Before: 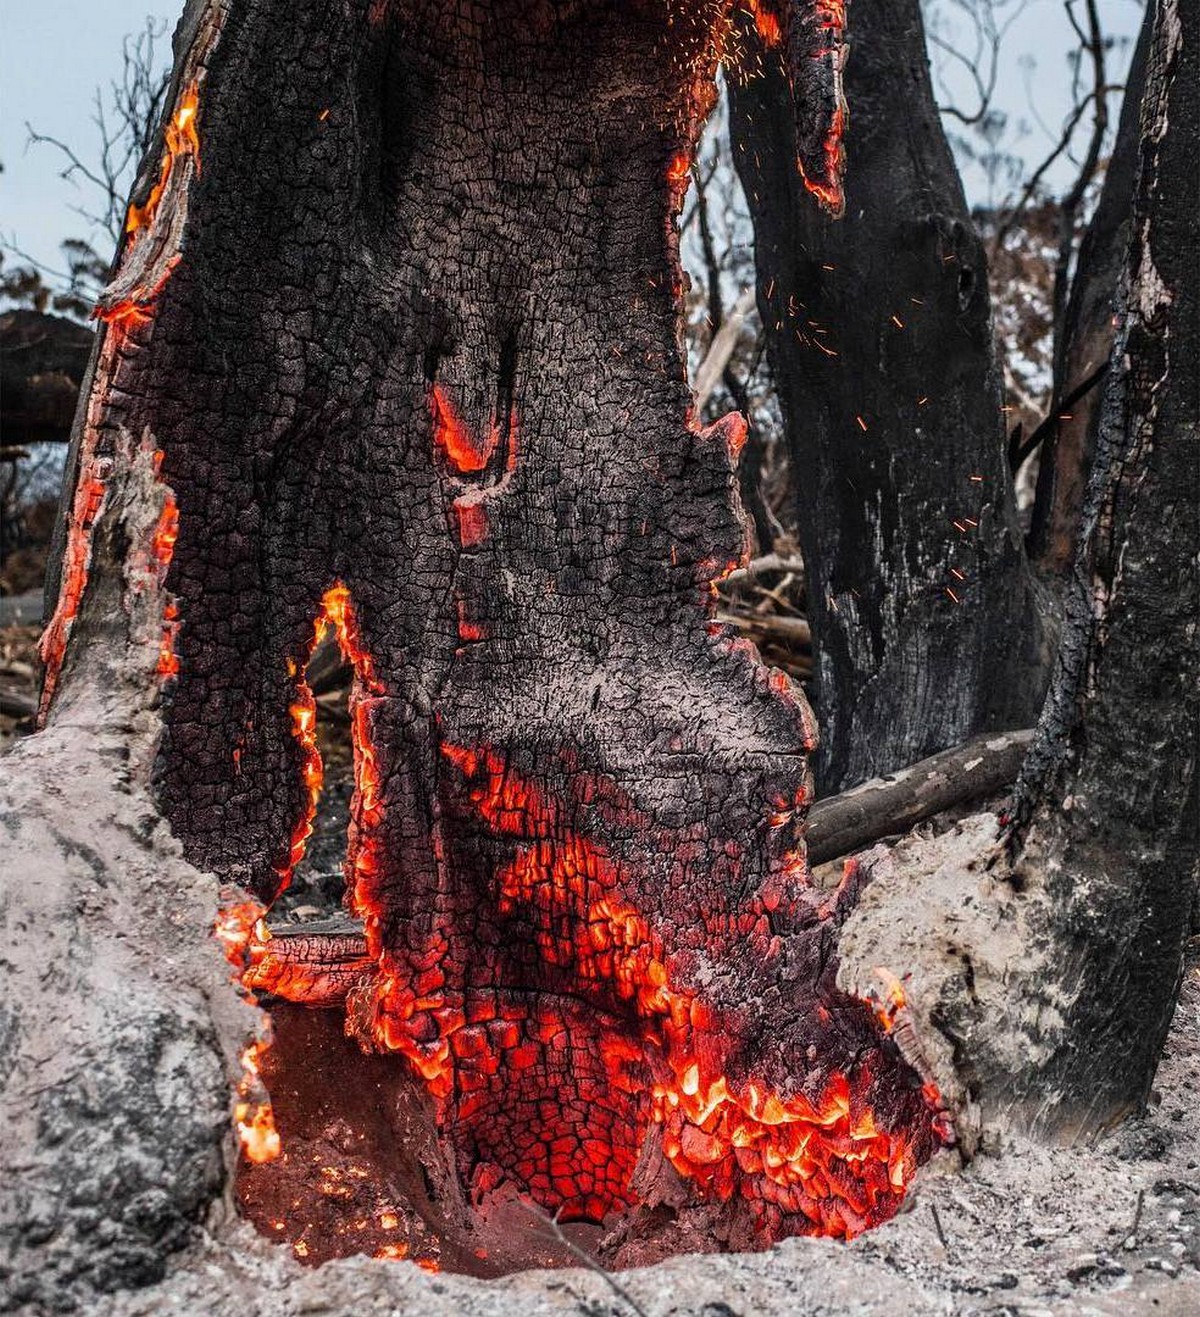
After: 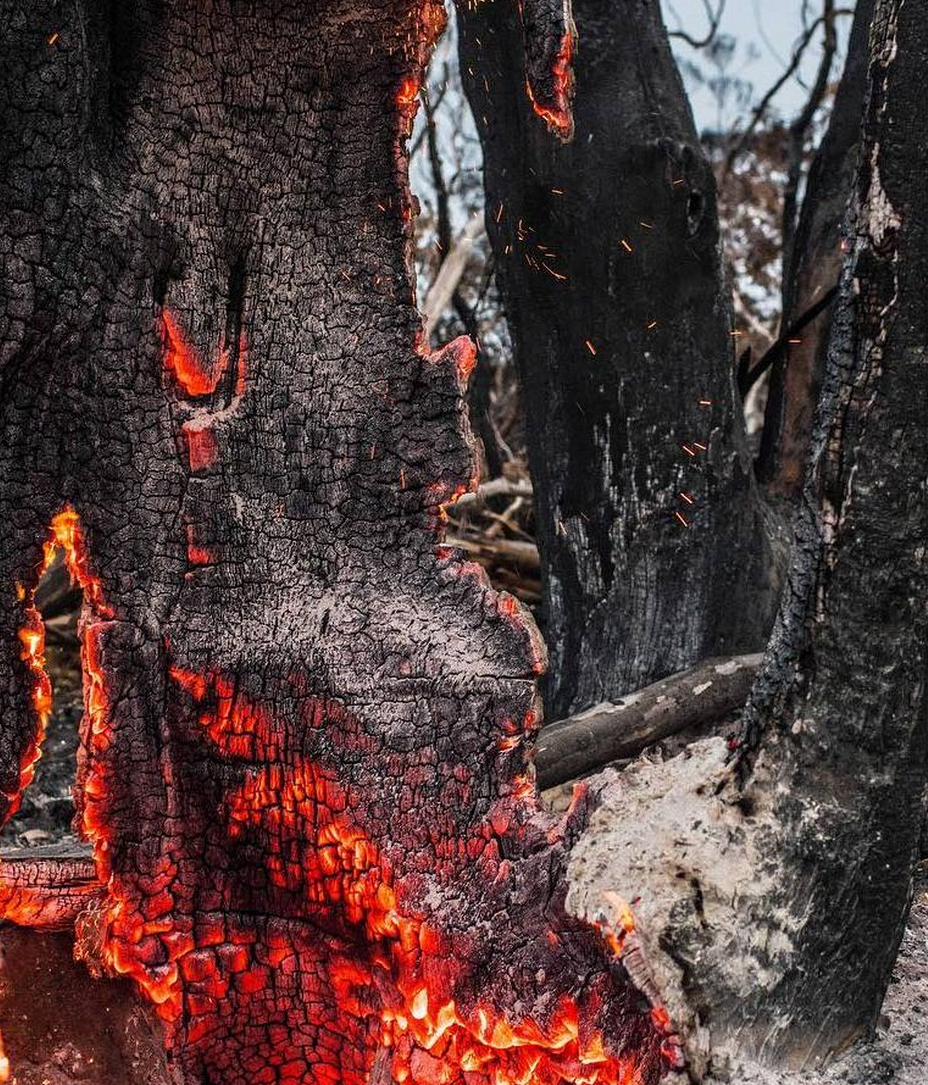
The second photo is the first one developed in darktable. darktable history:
crop: left 22.652%, top 5.843%, bottom 11.704%
